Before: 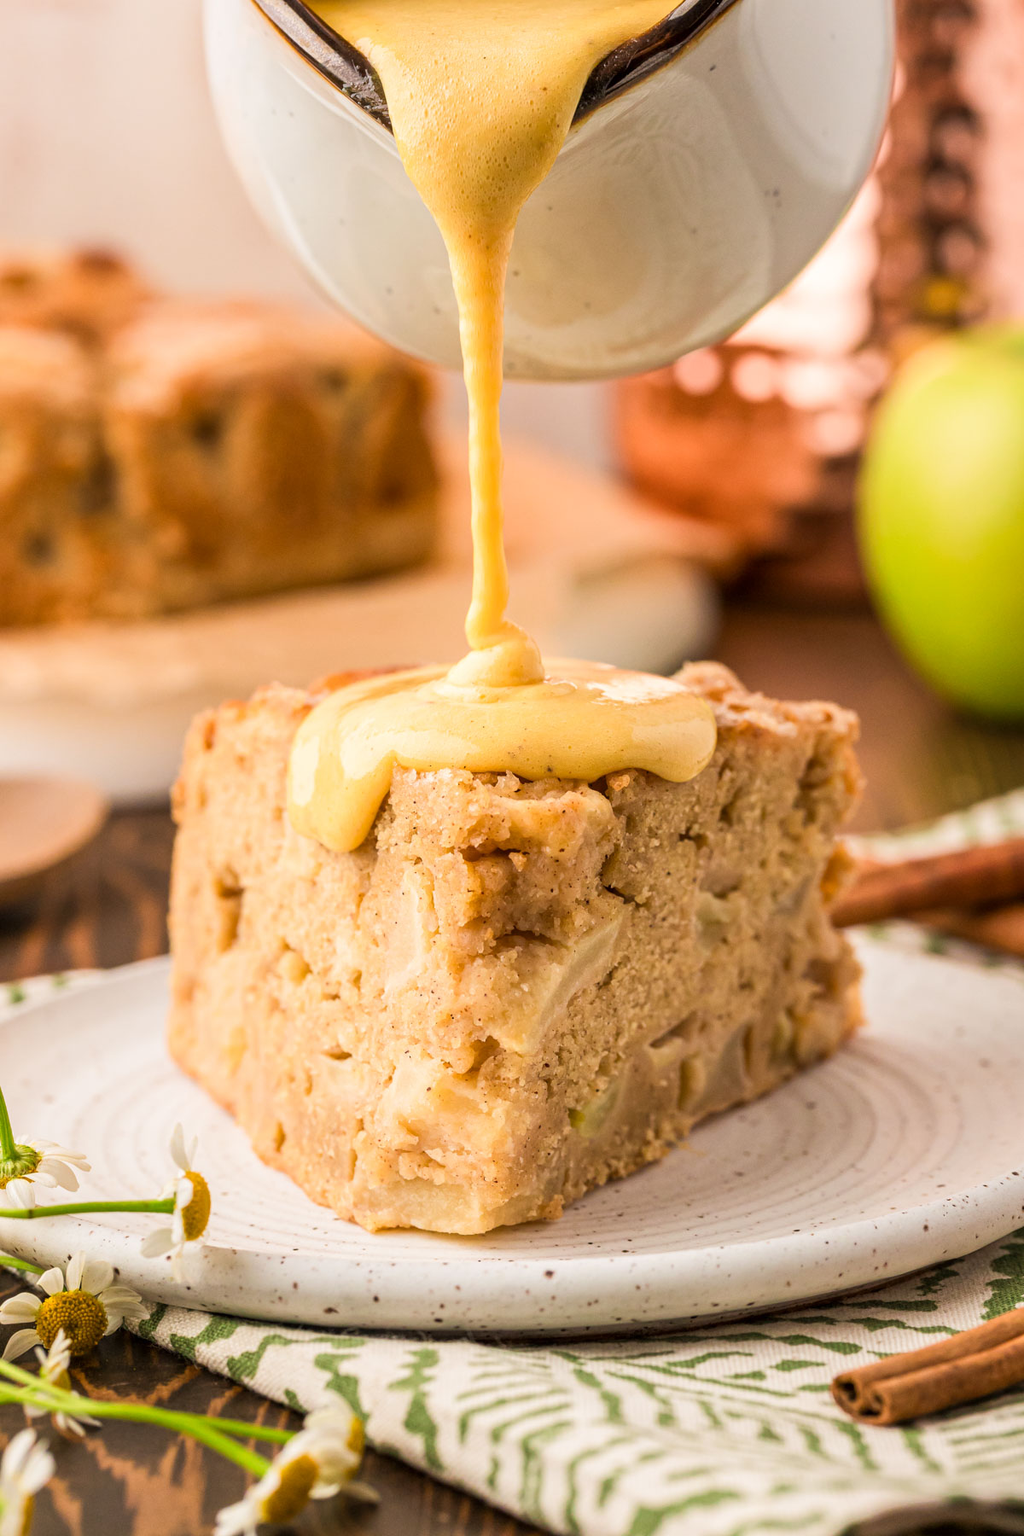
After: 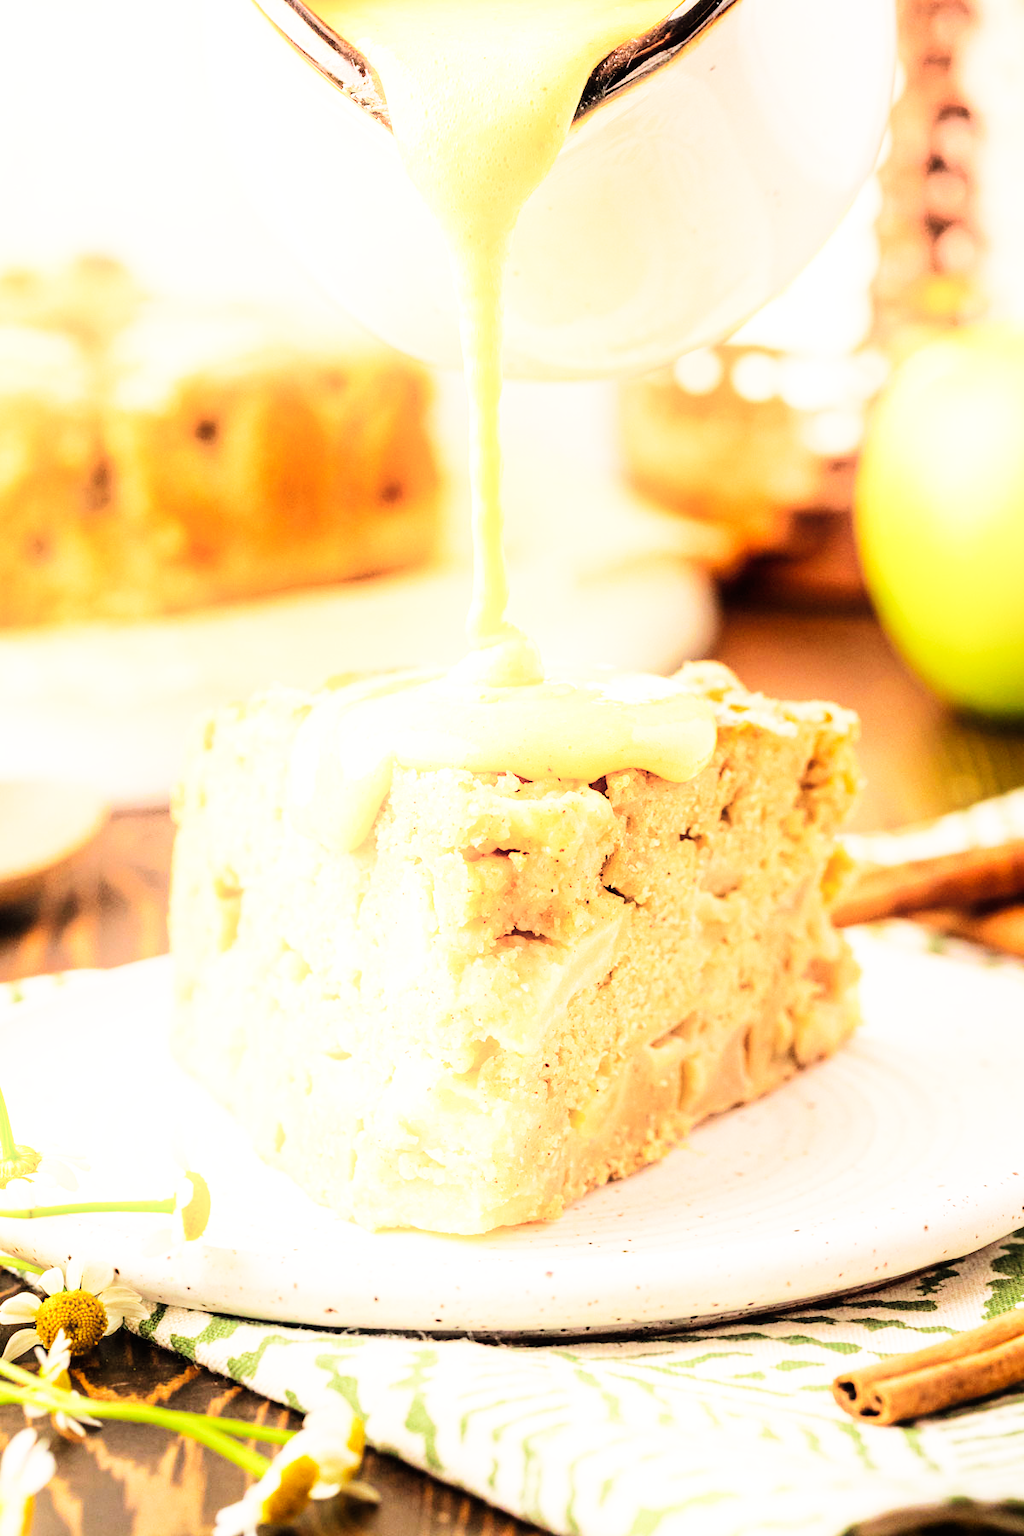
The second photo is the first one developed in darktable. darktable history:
base curve: curves: ch0 [(0, 0) (0.007, 0.004) (0.027, 0.03) (0.046, 0.07) (0.207, 0.54) (0.442, 0.872) (0.673, 0.972) (1, 1)], preserve colors none
shadows and highlights: highlights 69.21, soften with gaussian
